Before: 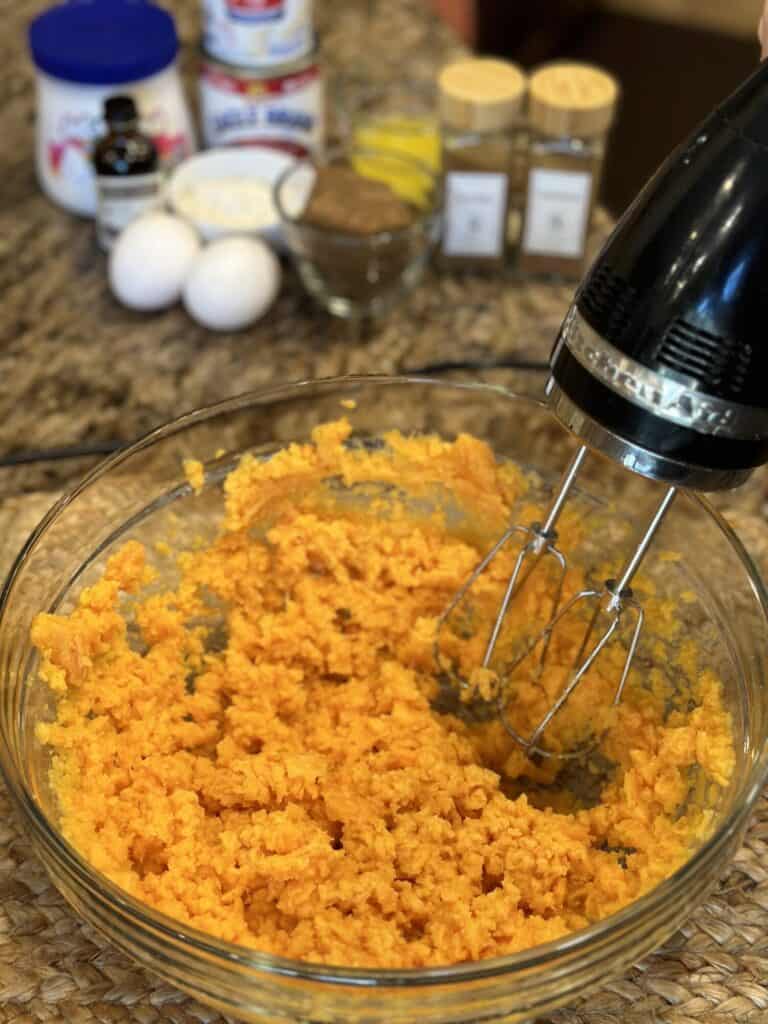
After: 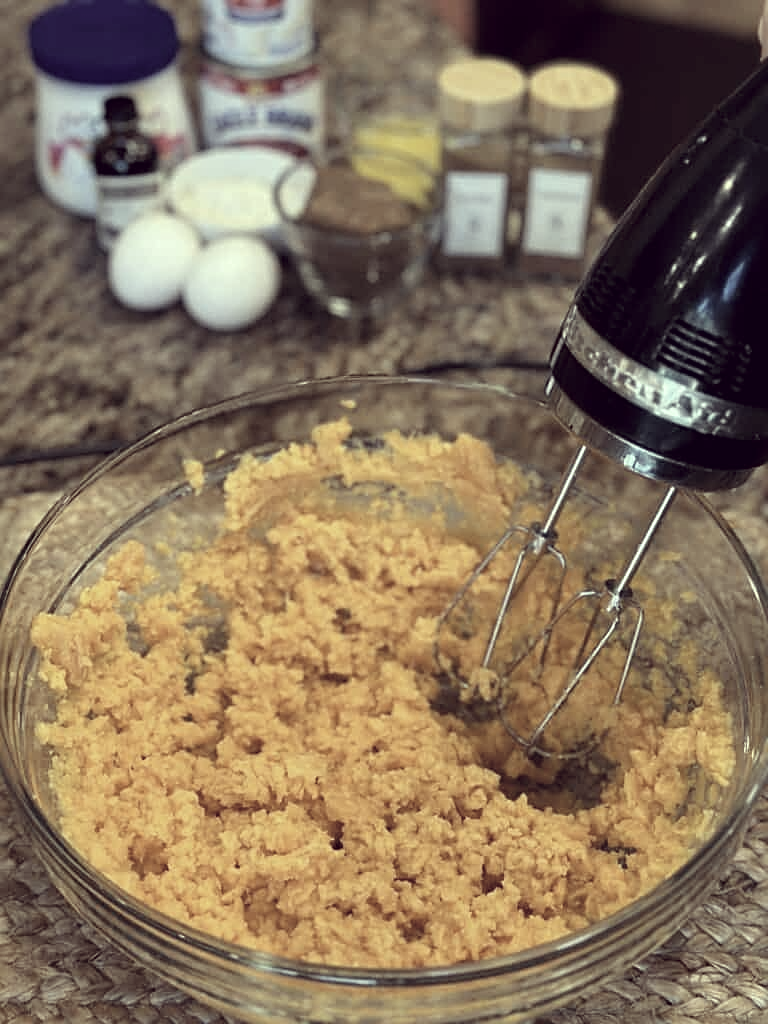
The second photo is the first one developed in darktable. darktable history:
sharpen: on, module defaults
tone curve: curves: ch0 [(0, 0) (0.161, 0.144) (0.501, 0.497) (1, 1)], color space Lab, linked channels, preserve colors none
color correction: highlights a* -20.74, highlights b* 20.36, shadows a* 19.29, shadows b* -19.69, saturation 0.399
